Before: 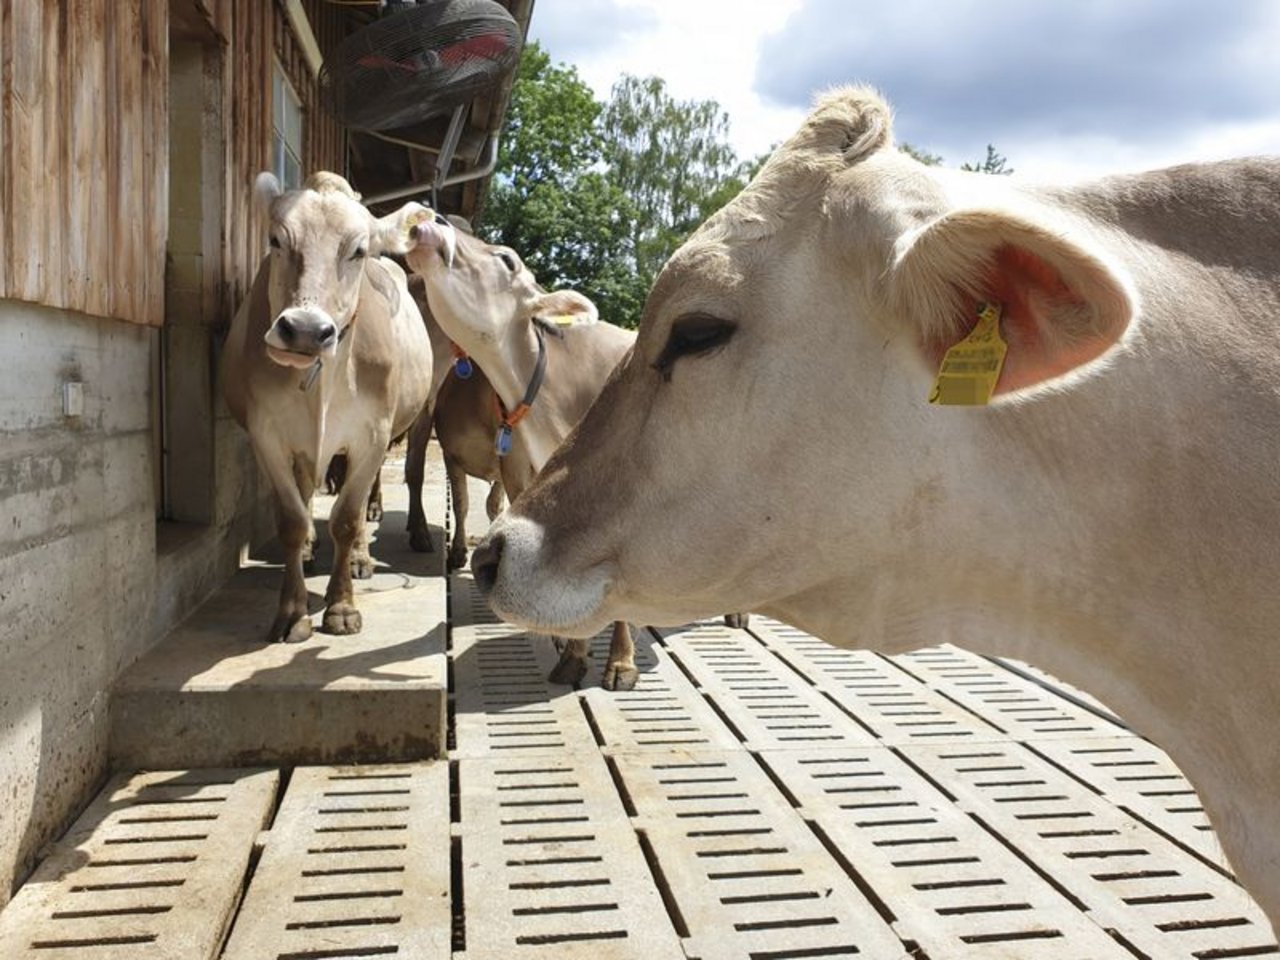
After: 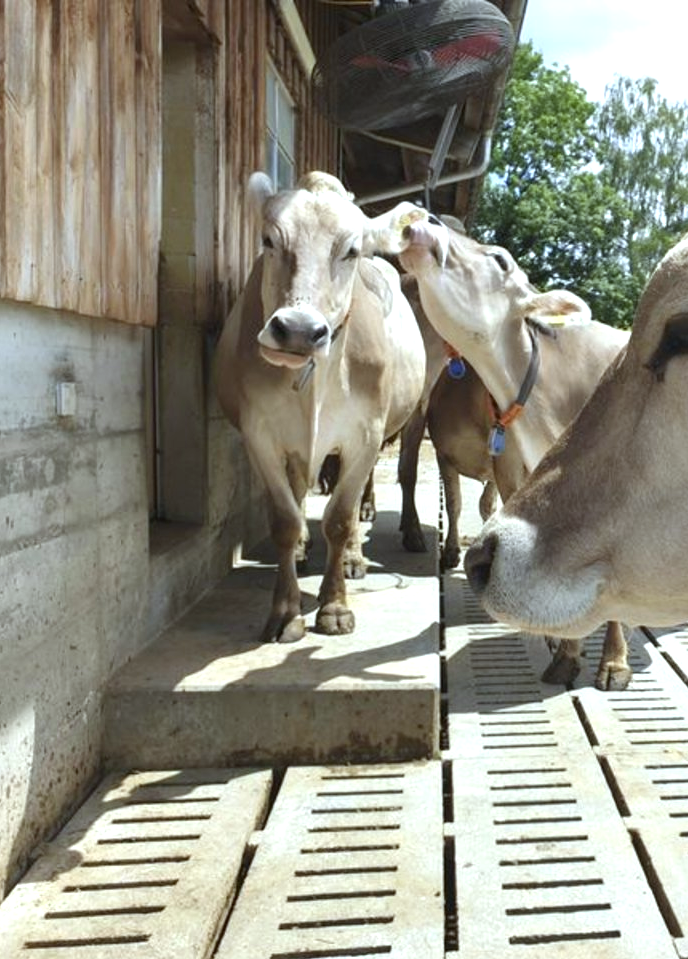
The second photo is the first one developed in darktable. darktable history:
crop: left 0.587%, right 45.588%, bottom 0.086%
exposure: black level correction 0, exposure 0.5 EV, compensate highlight preservation false
white balance: red 0.925, blue 1.046
